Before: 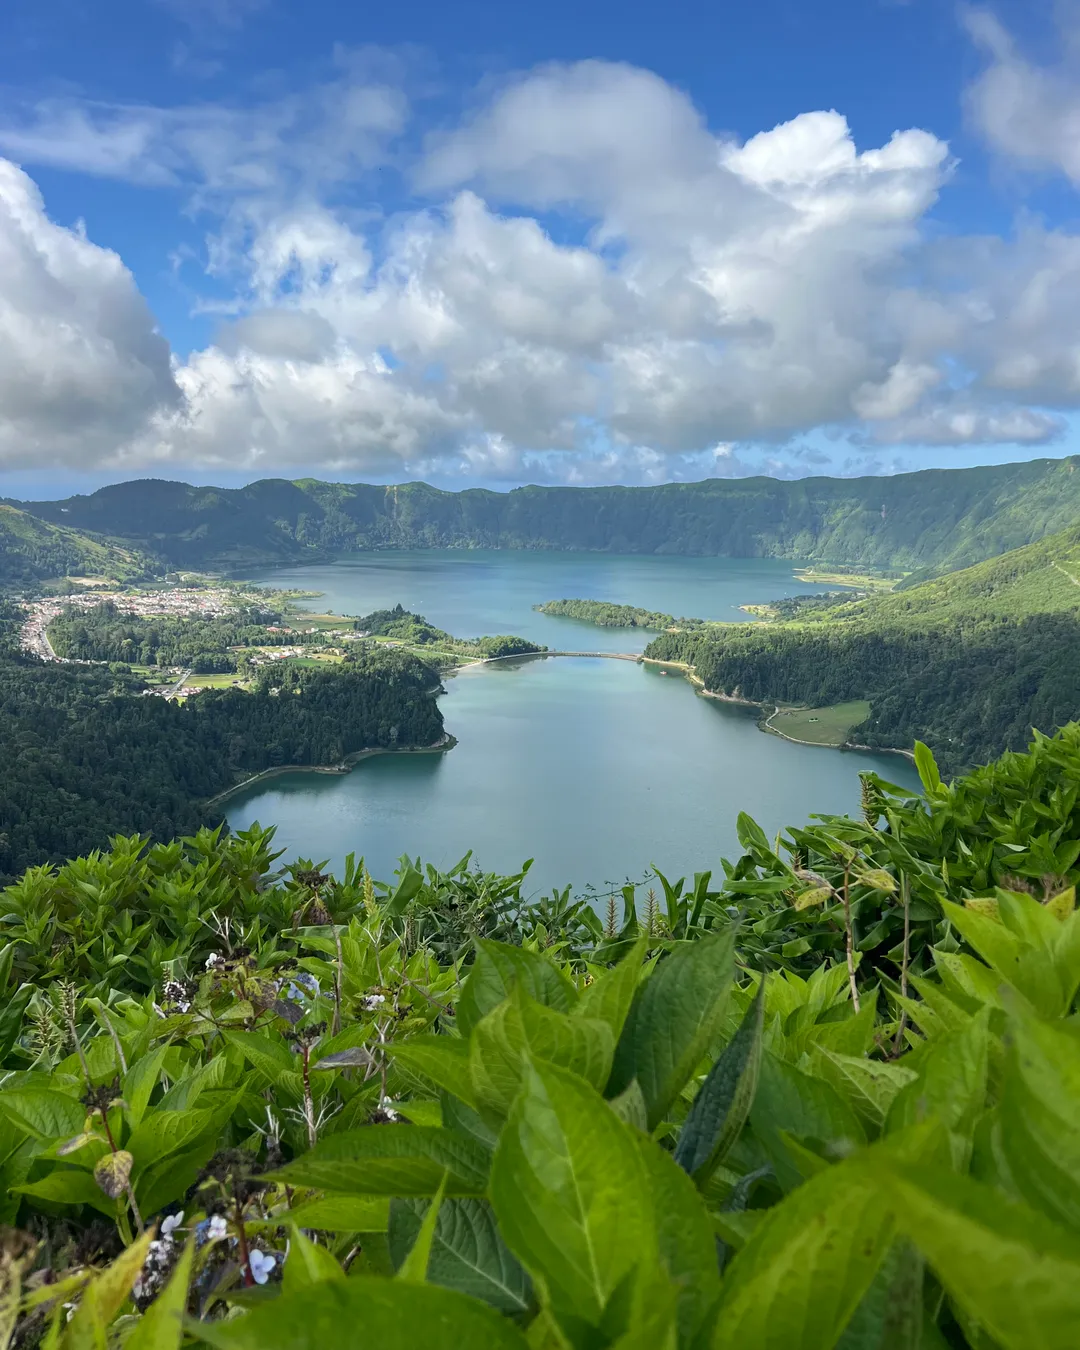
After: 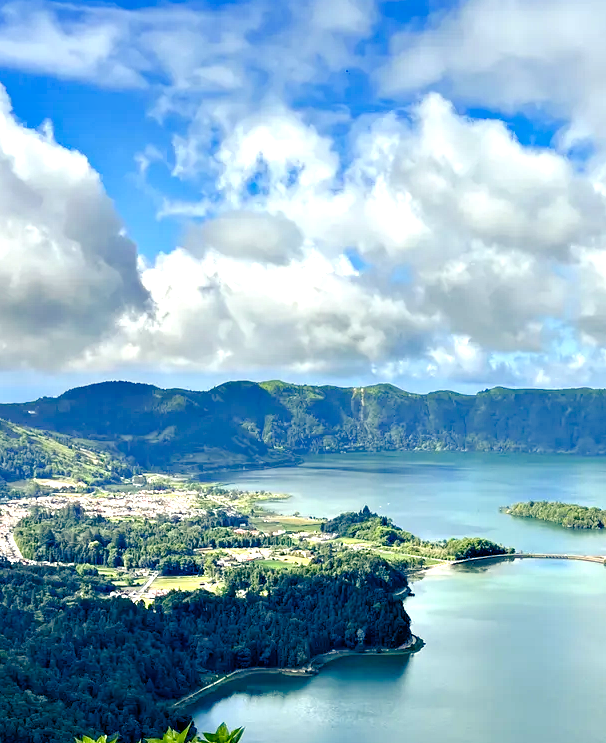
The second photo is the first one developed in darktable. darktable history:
crop and rotate: left 3.061%, top 7.374%, right 40.737%, bottom 37.54%
color balance rgb: shadows lift › luminance -40.897%, shadows lift › chroma 14.166%, shadows lift › hue 259.88°, highlights gain › luminance 6.334%, highlights gain › chroma 2.518%, highlights gain › hue 88.25°, global offset › luminance -0.488%, perceptual saturation grading › global saturation 44.734%, perceptual saturation grading › highlights -49.295%, perceptual saturation grading › shadows 29.729%, global vibrance 9.823%
color calibration: illuminant same as pipeline (D50), adaptation XYZ, x 0.346, y 0.358, temperature 5002.92 K
contrast equalizer: octaves 7, y [[0.6 ×6], [0.55 ×6], [0 ×6], [0 ×6], [0 ×6]]
exposure: black level correction 0, exposure 0.5 EV, compensate highlight preservation false
